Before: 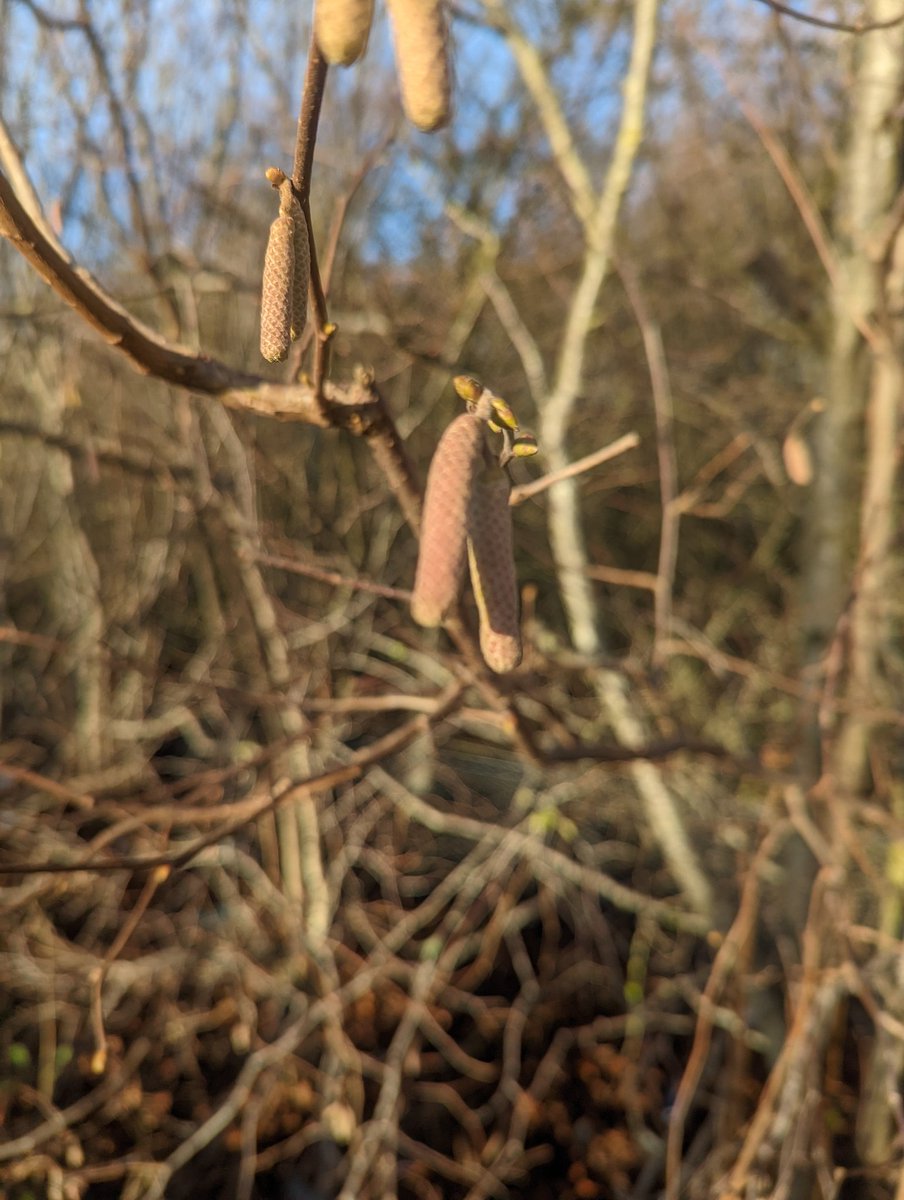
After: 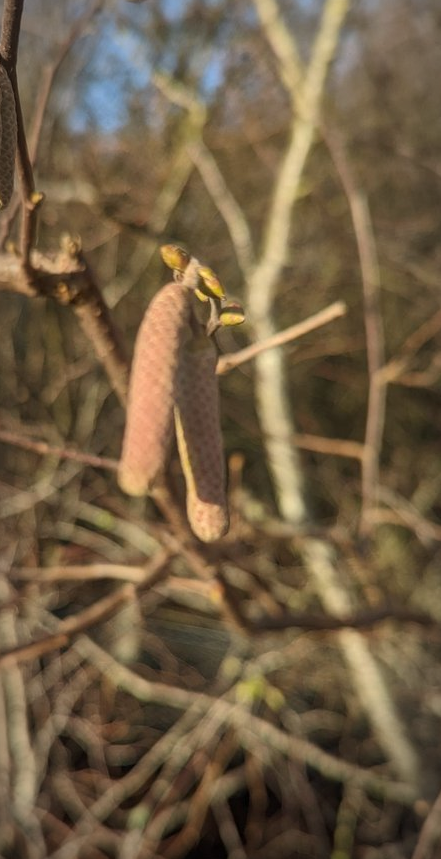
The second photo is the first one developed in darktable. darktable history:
crop: left 32.425%, top 10.921%, right 18.702%, bottom 17.469%
vignetting: brightness -0.403, saturation -0.305, automatic ratio true
